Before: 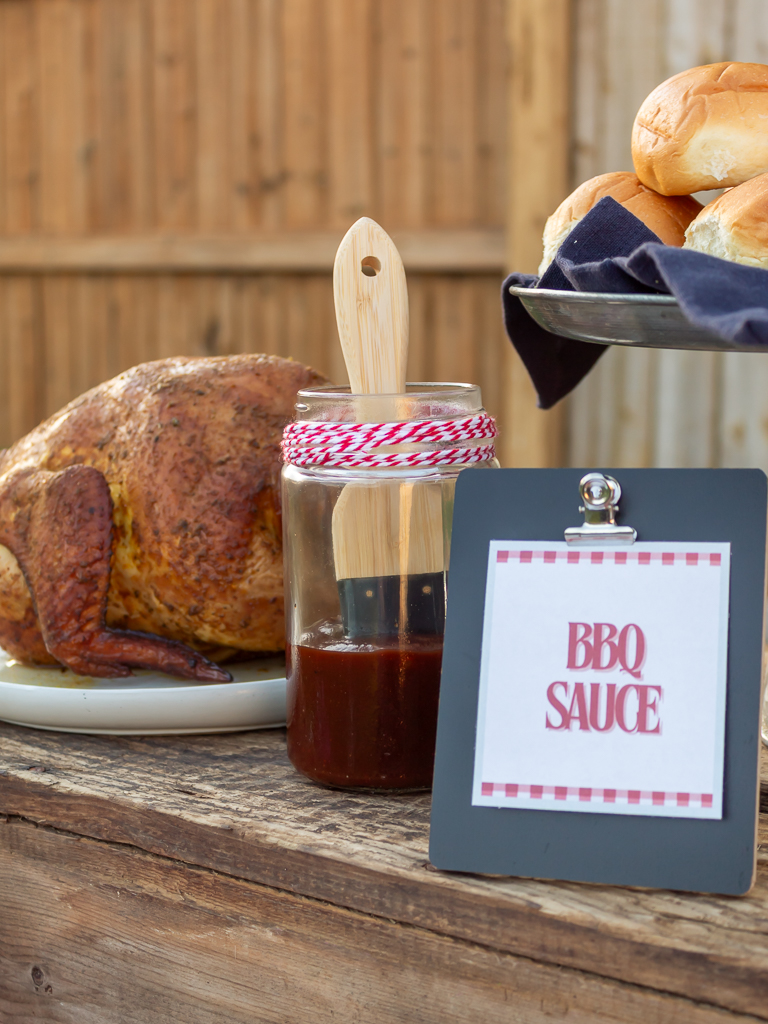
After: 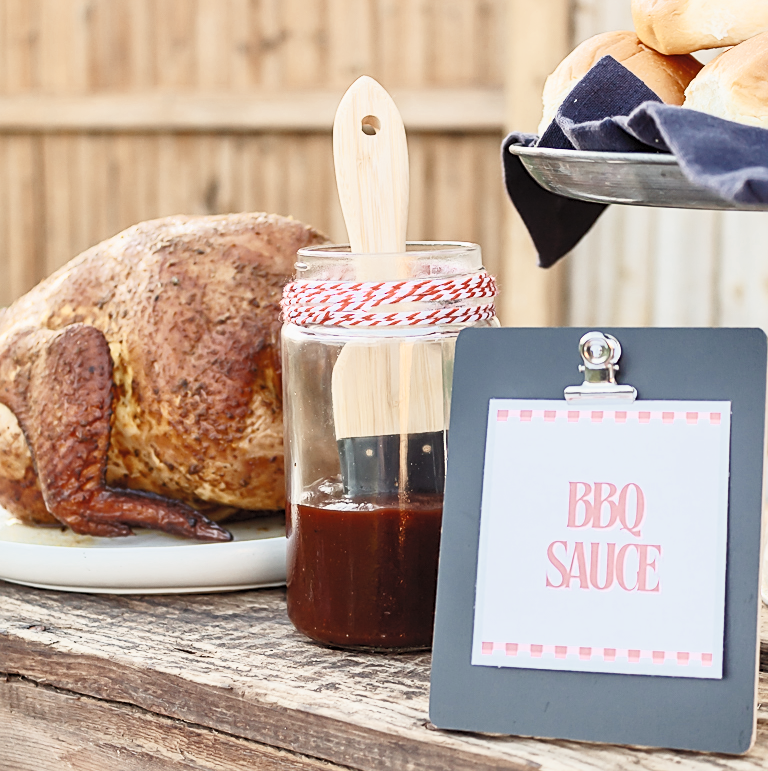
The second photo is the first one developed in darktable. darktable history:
crop: top 13.828%, bottom 10.782%
tone curve: curves: ch0 [(0, 0) (0.071, 0.047) (0.266, 0.26) (0.491, 0.552) (0.753, 0.818) (1, 0.983)]; ch1 [(0, 0) (0.346, 0.307) (0.408, 0.369) (0.463, 0.443) (0.482, 0.493) (0.502, 0.5) (0.517, 0.518) (0.546, 0.576) (0.588, 0.643) (0.651, 0.709) (1, 1)]; ch2 [(0, 0) (0.346, 0.34) (0.434, 0.46) (0.485, 0.494) (0.5, 0.494) (0.517, 0.503) (0.535, 0.545) (0.583, 0.624) (0.625, 0.678) (1, 1)], preserve colors none
contrast brightness saturation: contrast 0.377, brightness 0.527
sharpen: on, module defaults
exposure: compensate highlight preservation false
color zones: curves: ch0 [(0, 0.5) (0.125, 0.4) (0.25, 0.5) (0.375, 0.4) (0.5, 0.4) (0.625, 0.35) (0.75, 0.35) (0.875, 0.5)]; ch1 [(0, 0.35) (0.125, 0.45) (0.25, 0.35) (0.375, 0.35) (0.5, 0.35) (0.625, 0.35) (0.75, 0.45) (0.875, 0.35)]; ch2 [(0, 0.6) (0.125, 0.5) (0.25, 0.5) (0.375, 0.6) (0.5, 0.6) (0.625, 0.5) (0.75, 0.5) (0.875, 0.5)]
